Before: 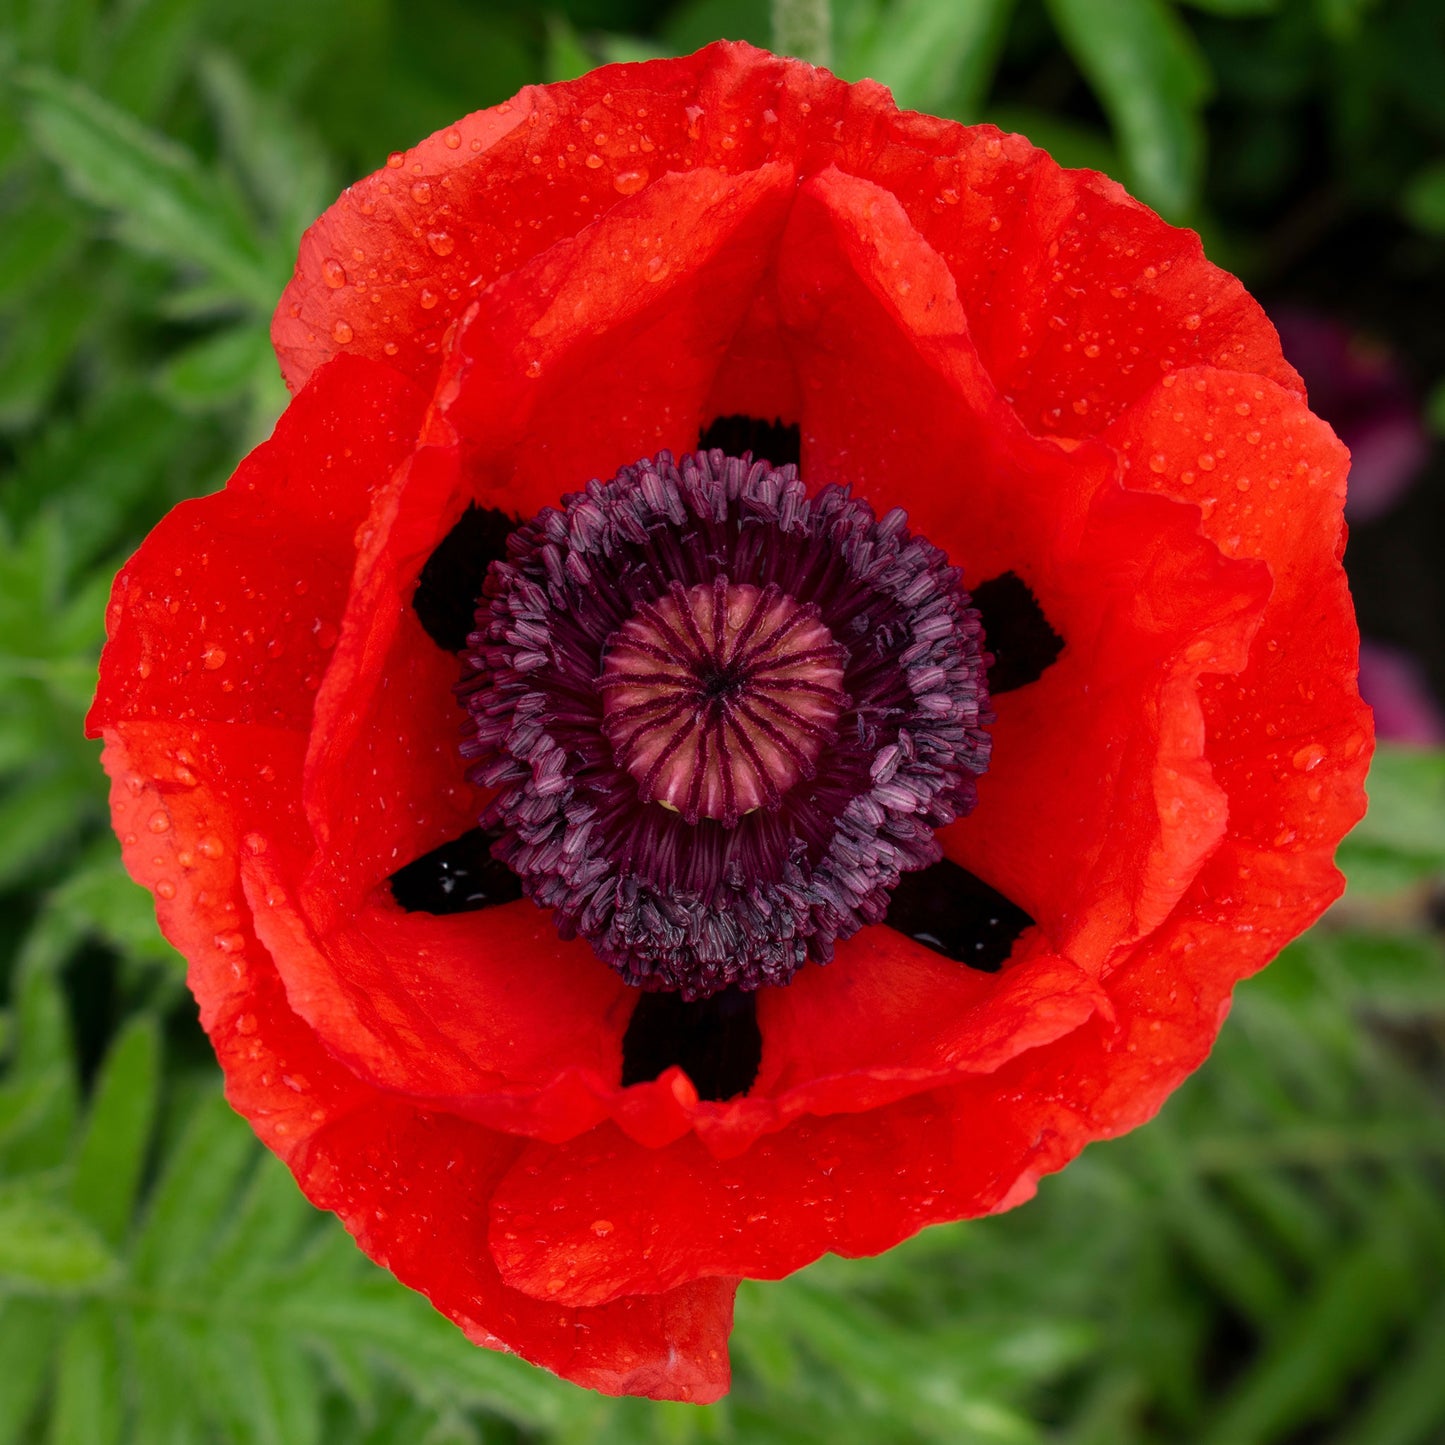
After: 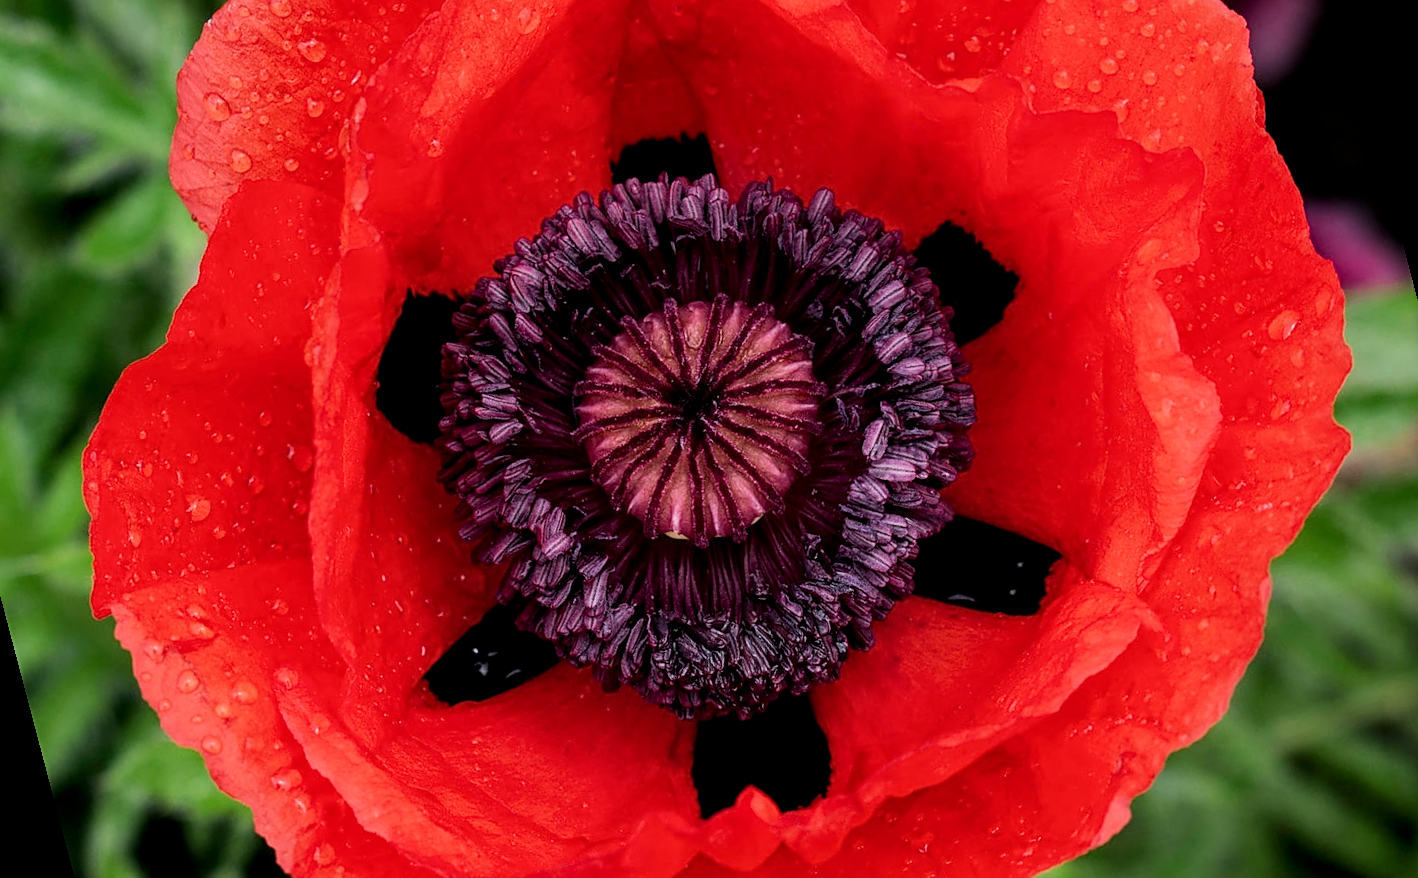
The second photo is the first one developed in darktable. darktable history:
sharpen: on, module defaults
tone equalizer: -8 EV -0.417 EV, -7 EV -0.389 EV, -6 EV -0.333 EV, -5 EV -0.222 EV, -3 EV 0.222 EV, -2 EV 0.333 EV, -1 EV 0.389 EV, +0 EV 0.417 EV, edges refinement/feathering 500, mask exposure compensation -1.57 EV, preserve details no
rotate and perspective: rotation -14.8°, crop left 0.1, crop right 0.903, crop top 0.25, crop bottom 0.748
local contrast: on, module defaults
levels: levels [0, 0.476, 0.951]
color calibration: illuminant as shot in camera, x 0.358, y 0.373, temperature 4628.91 K
filmic rgb: black relative exposure -16 EV, white relative exposure 6.92 EV, hardness 4.7
